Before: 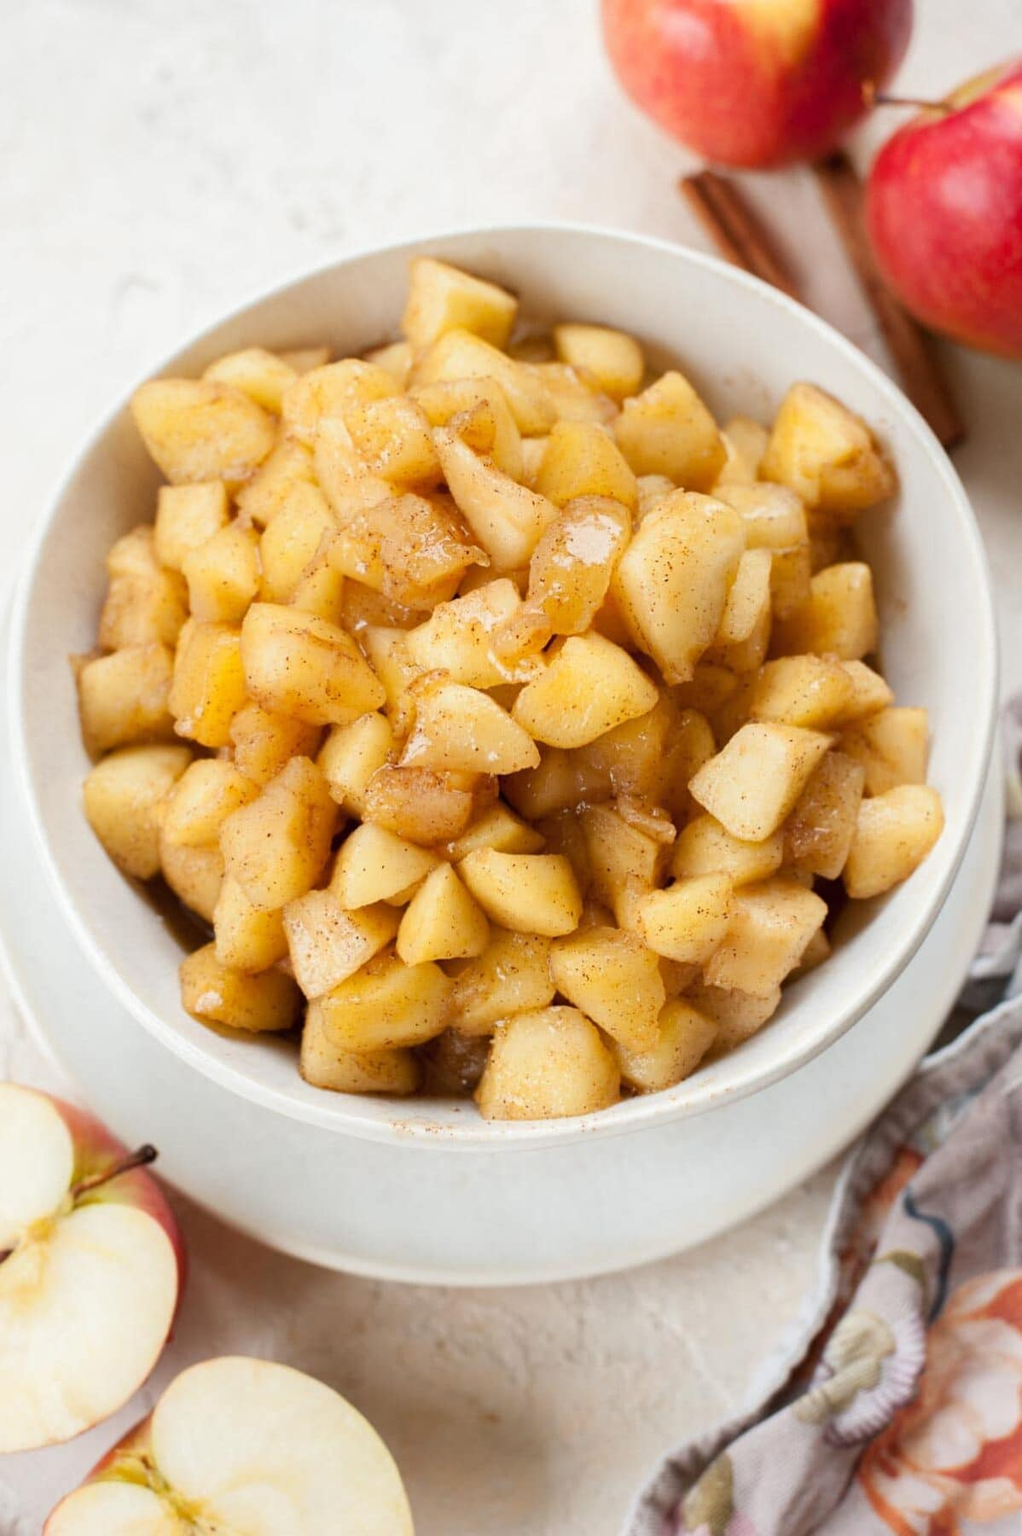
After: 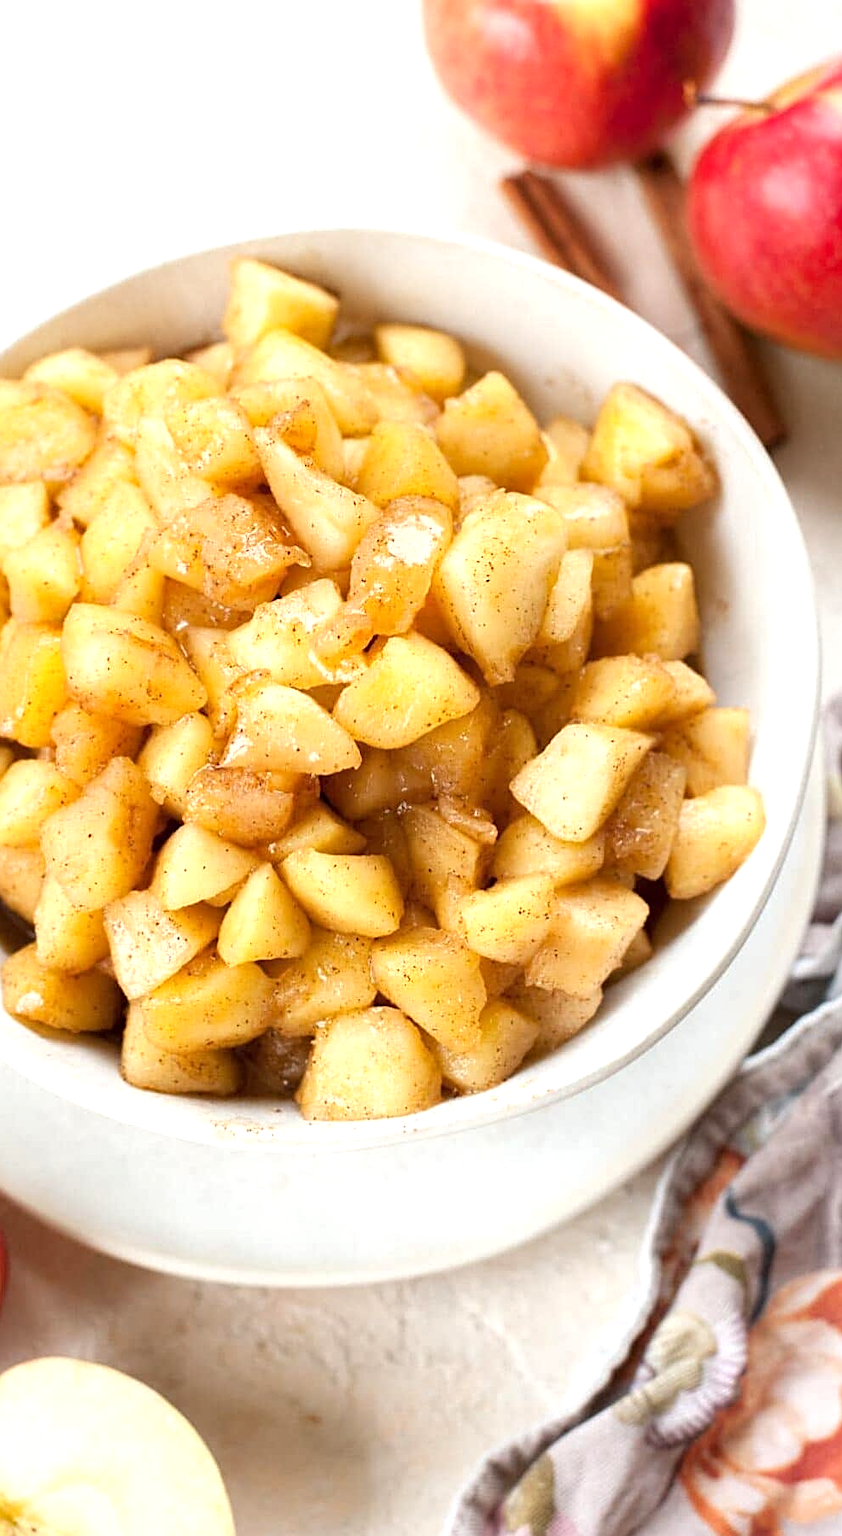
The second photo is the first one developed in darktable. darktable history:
white balance: emerald 1
crop: left 17.582%, bottom 0.031%
sharpen: on, module defaults
local contrast: highlights 100%, shadows 100%, detail 120%, midtone range 0.2
exposure: exposure 0.485 EV, compensate highlight preservation false
